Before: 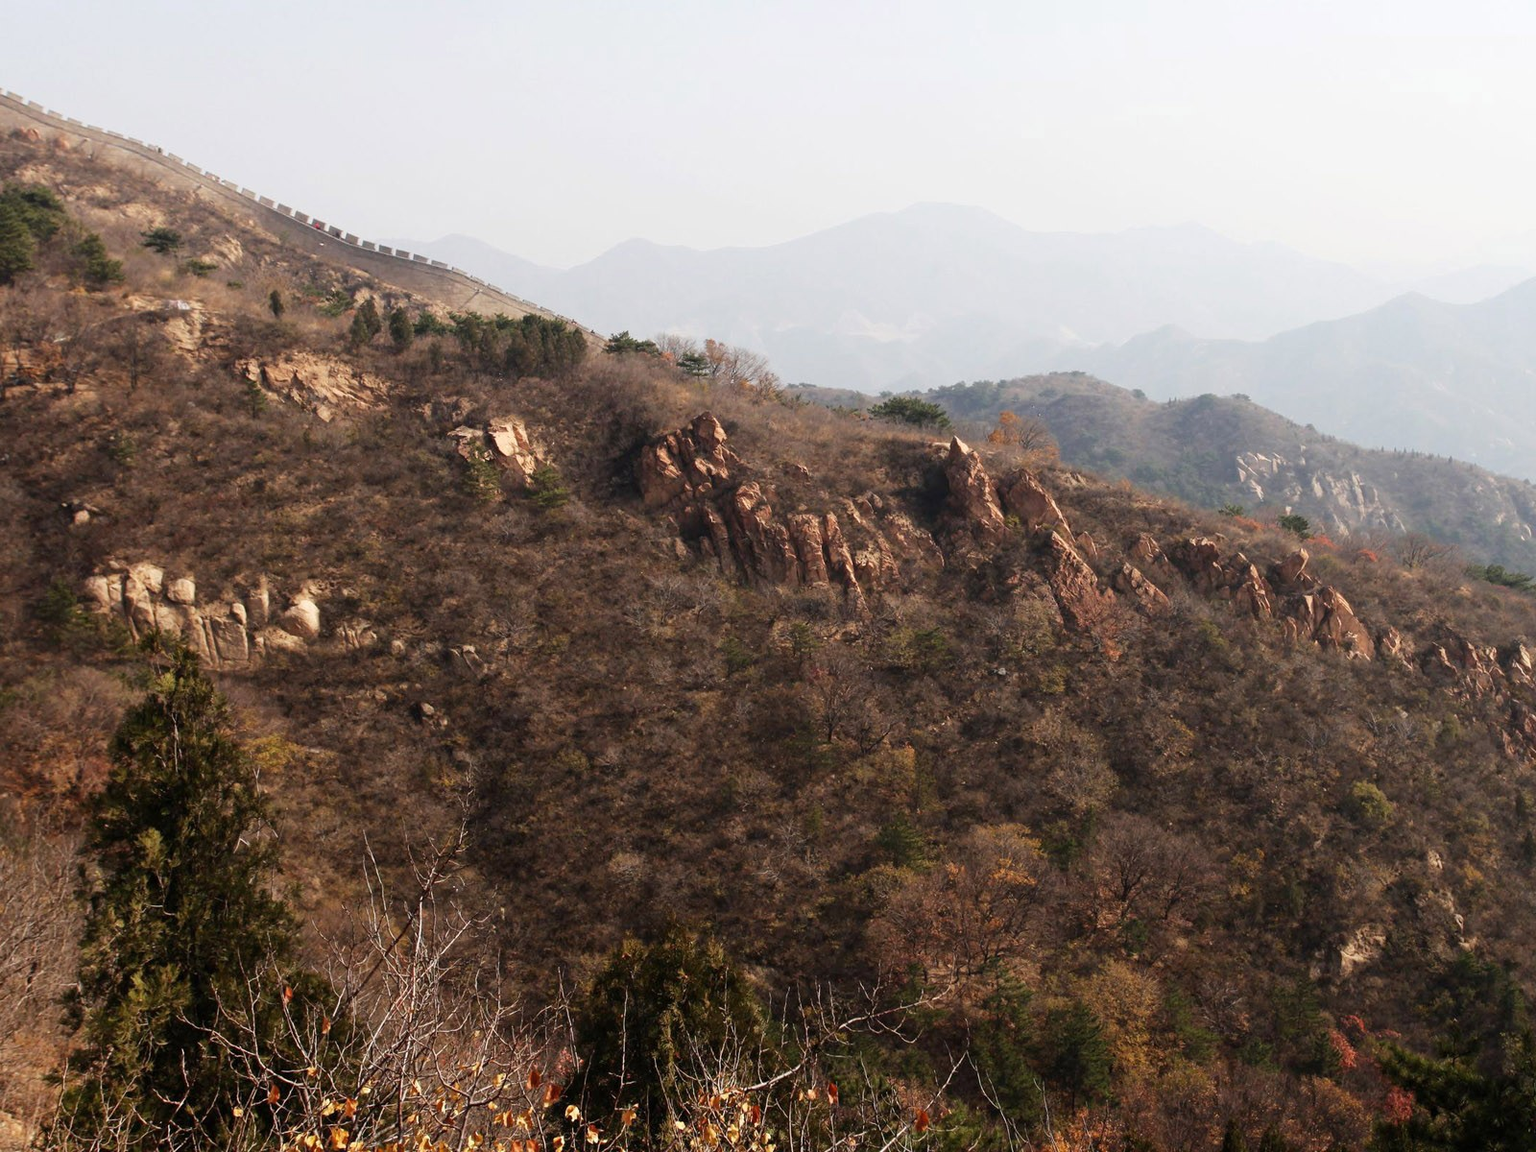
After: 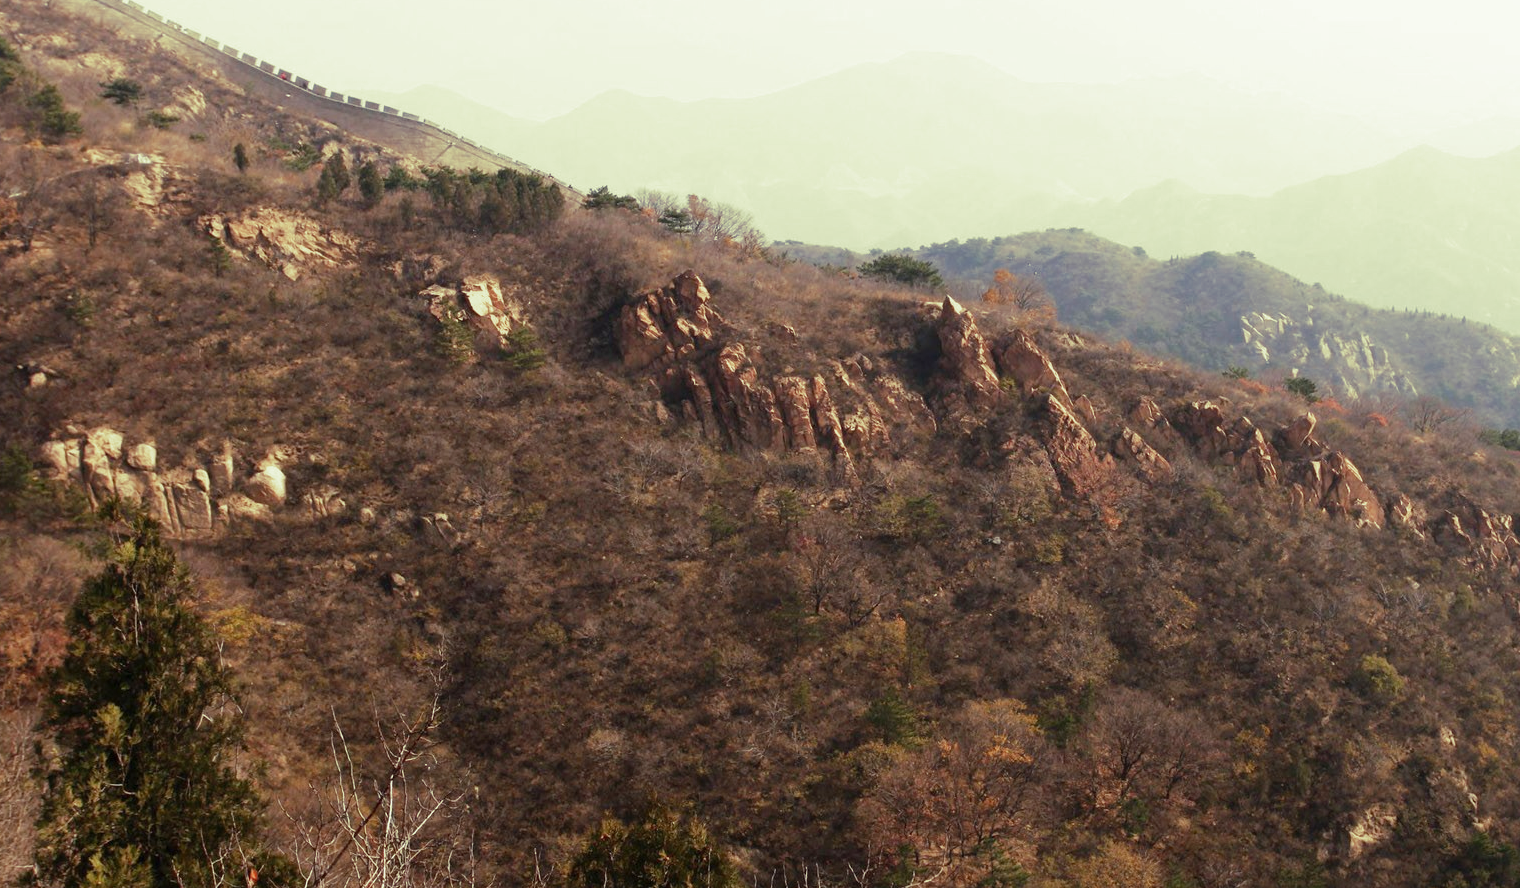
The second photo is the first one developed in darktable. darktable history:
split-toning: shadows › hue 290.82°, shadows › saturation 0.34, highlights › saturation 0.38, balance 0, compress 50%
crop and rotate: left 2.991%, top 13.302%, right 1.981%, bottom 12.636%
levels: levels [0, 0.478, 1]
